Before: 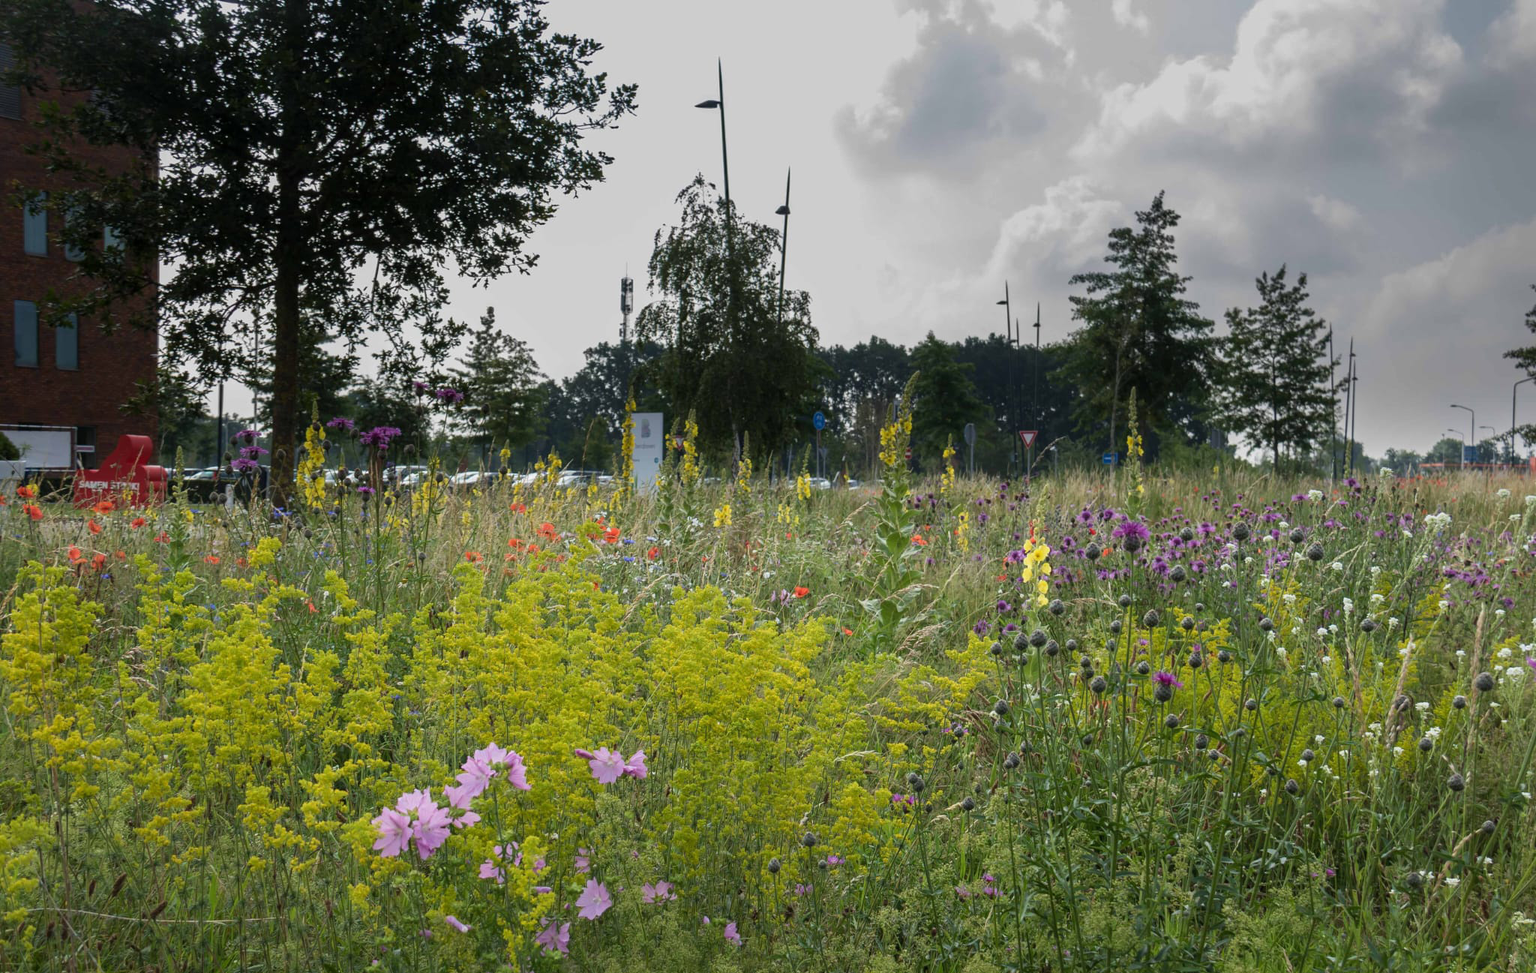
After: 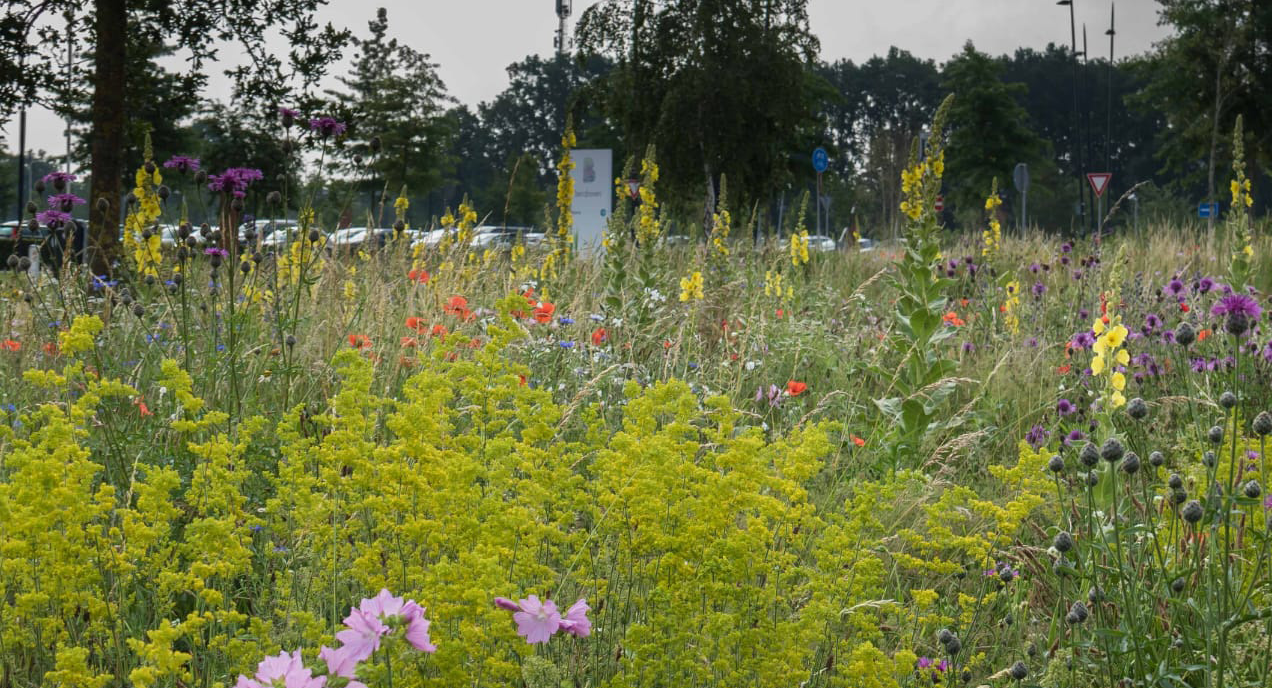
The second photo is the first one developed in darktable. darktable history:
crop: left 13.313%, top 30.988%, right 24.536%, bottom 15.946%
